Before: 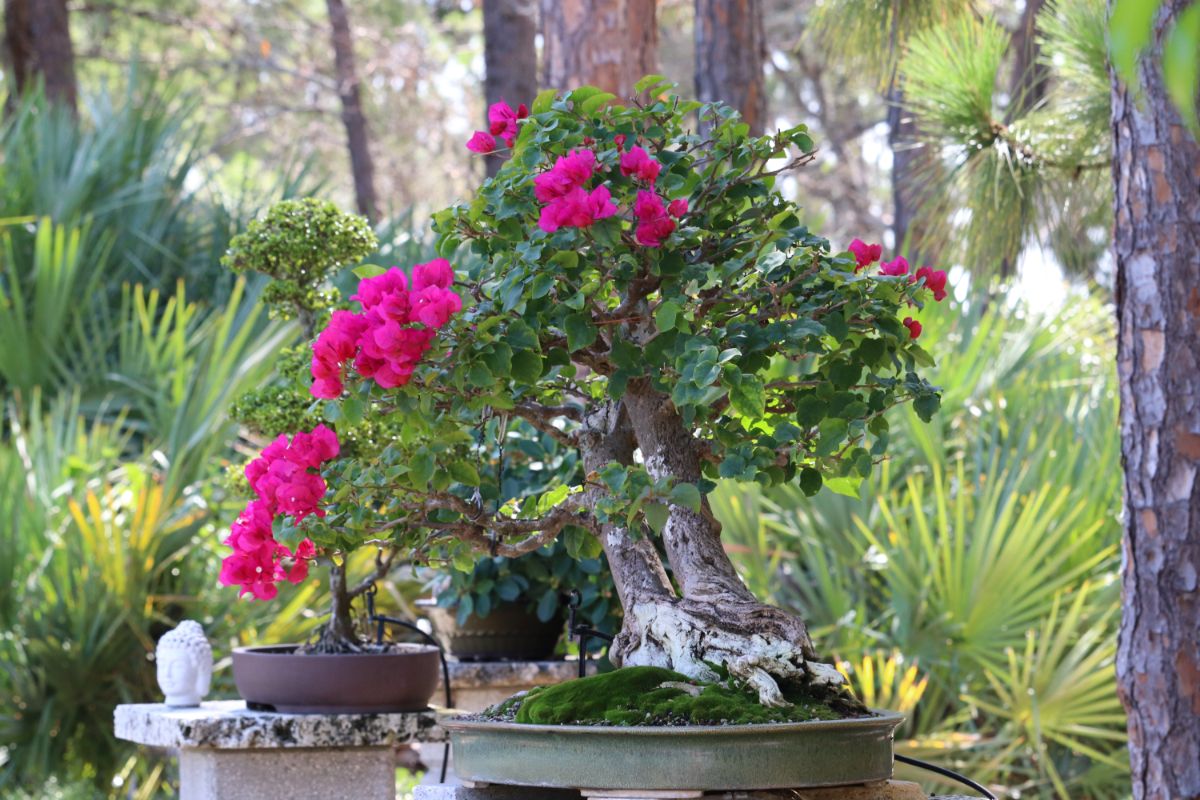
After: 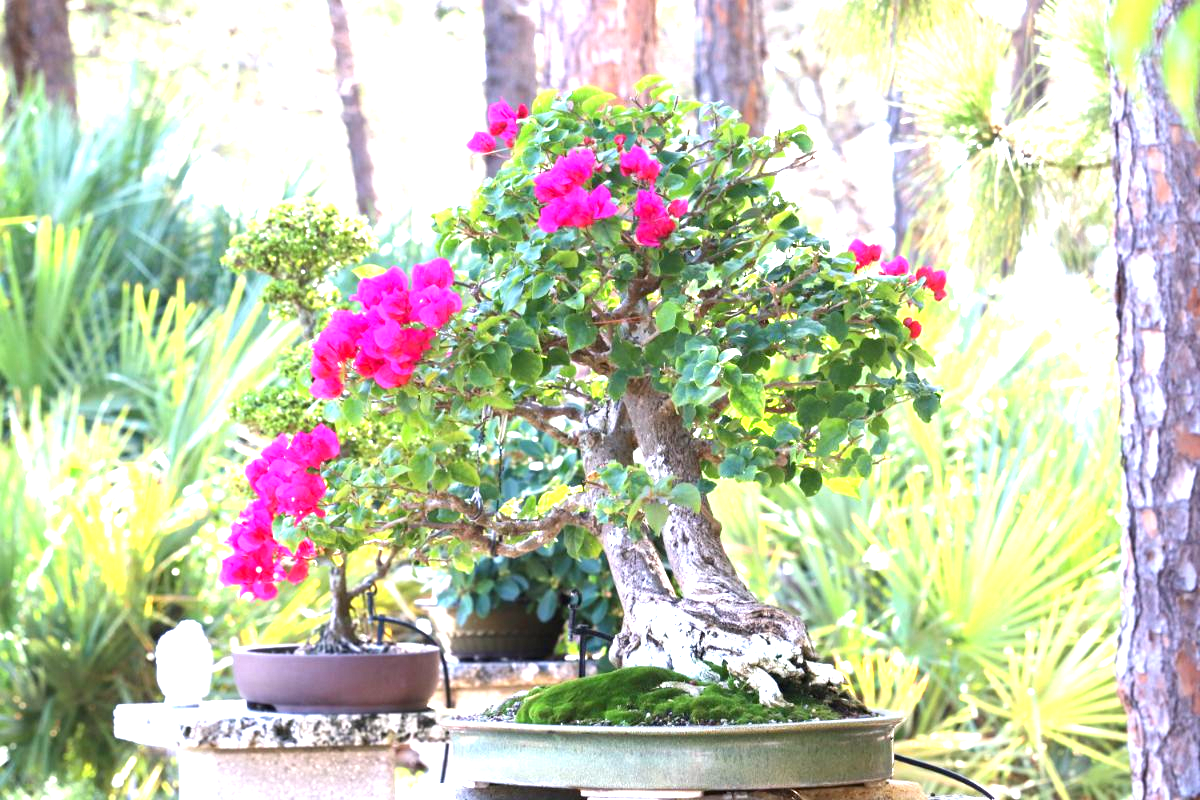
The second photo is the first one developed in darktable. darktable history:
exposure: black level correction 0.001, exposure 1.81 EV, compensate highlight preservation false
